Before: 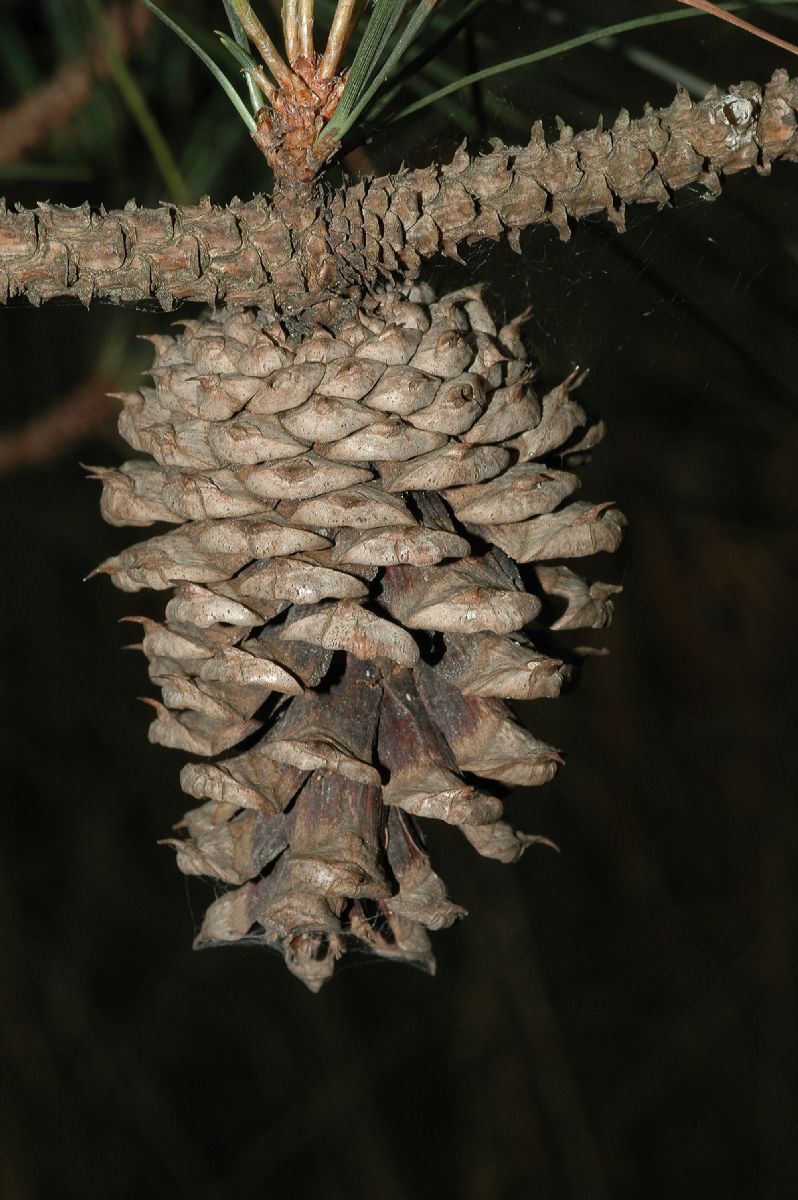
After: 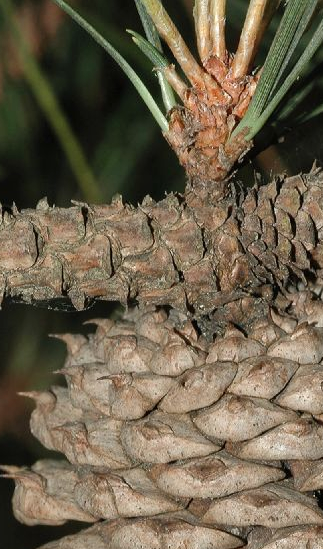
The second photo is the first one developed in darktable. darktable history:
crop and rotate: left 11.06%, top 0.105%, right 48.401%, bottom 54.063%
shadows and highlights: highlights 70.16, soften with gaussian
